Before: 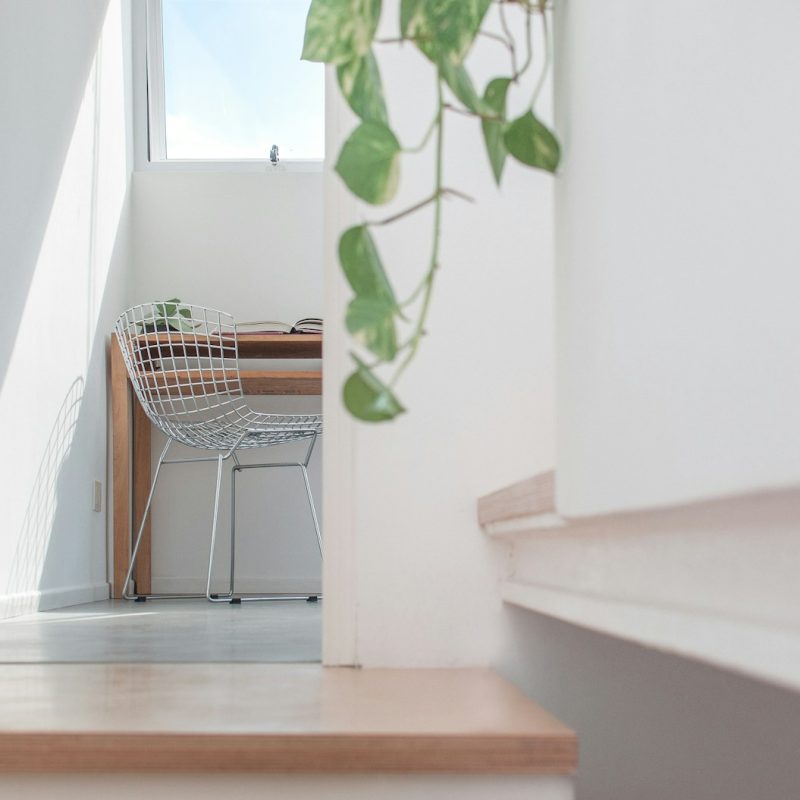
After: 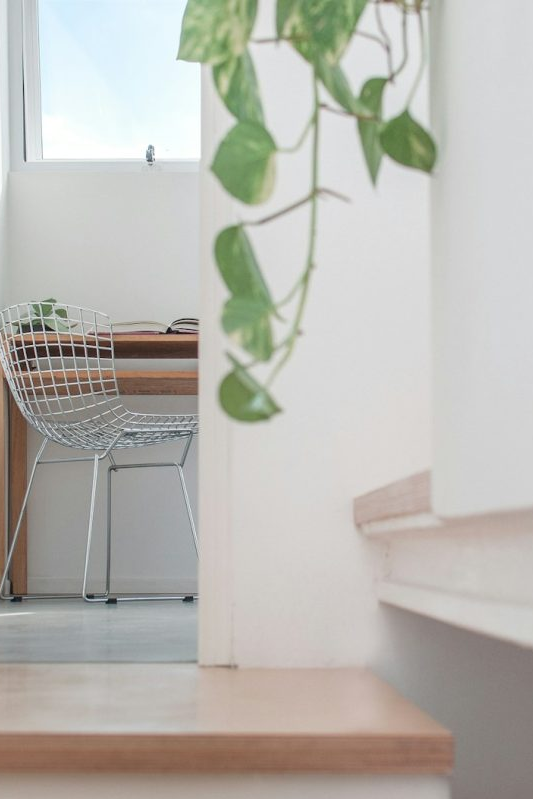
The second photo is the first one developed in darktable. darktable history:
crop and rotate: left 15.589%, right 17.684%
